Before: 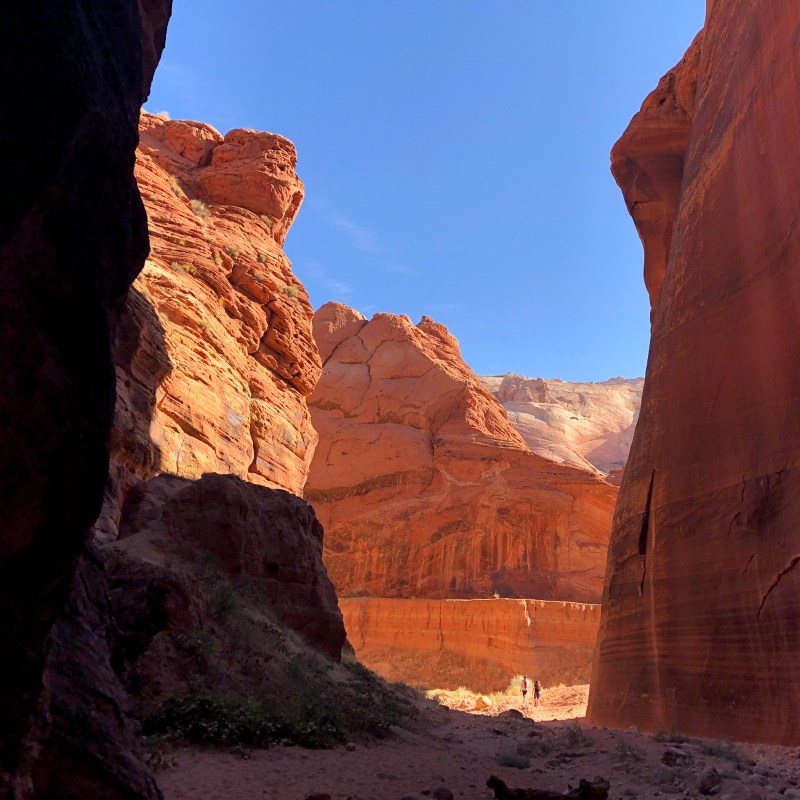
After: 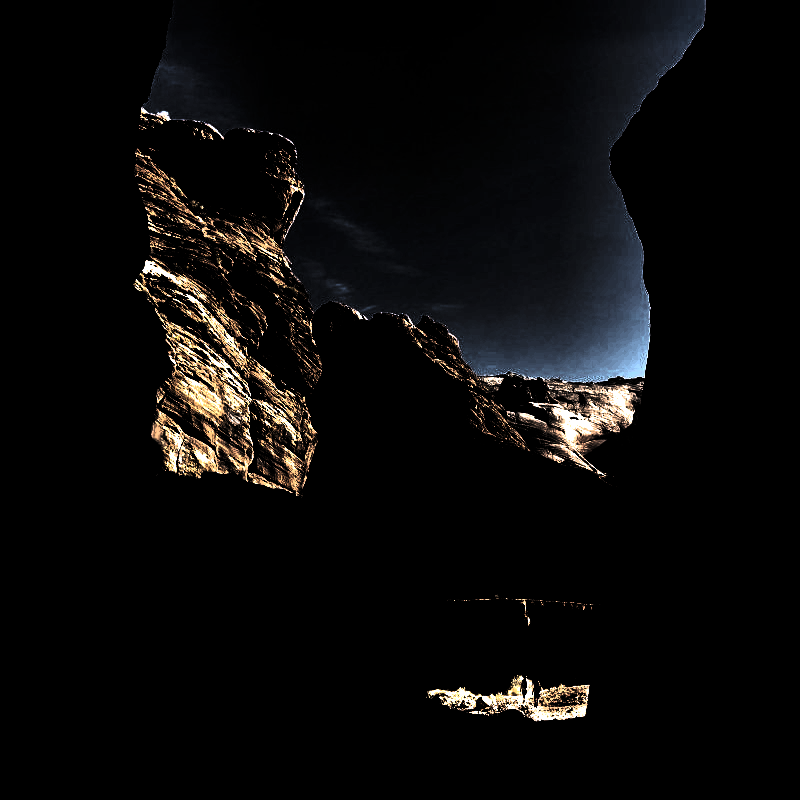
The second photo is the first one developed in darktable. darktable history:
exposure: black level correction 0, exposure 0.693 EV, compensate highlight preservation false
levels: levels [0.721, 0.937, 0.997]
color balance rgb: power › chroma 1.064%, power › hue 27.77°, perceptual saturation grading › global saturation 0.571%
vignetting: fall-off start 93.76%, fall-off radius 5.49%, saturation -0.033, center (-0.079, 0.063), automatic ratio true, width/height ratio 1.331, shape 0.051
shadows and highlights: low approximation 0.01, soften with gaussian
